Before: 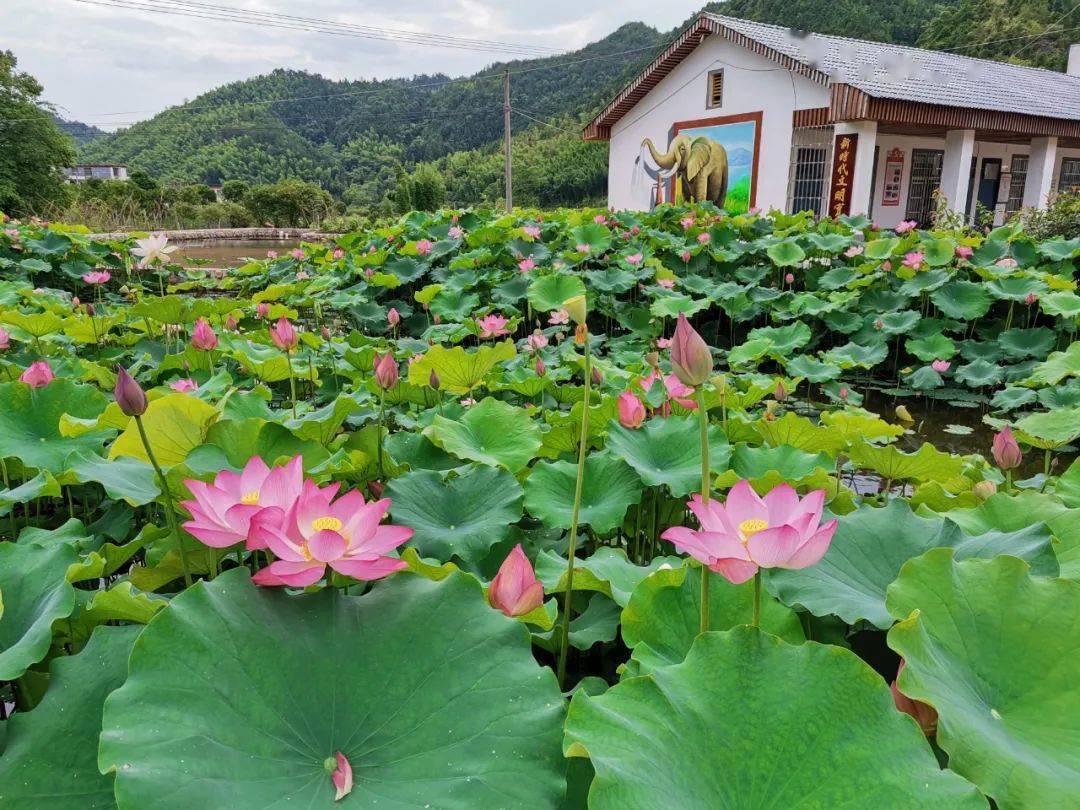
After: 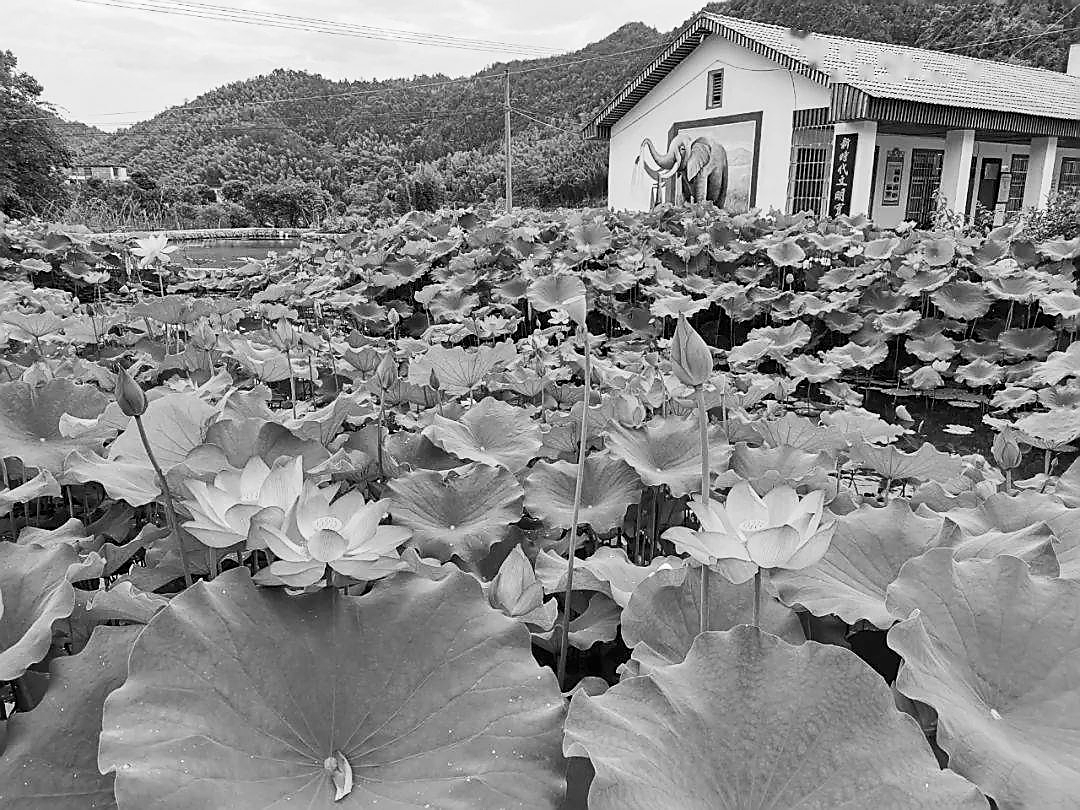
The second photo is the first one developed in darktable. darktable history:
color calibration: output gray [0.267, 0.423, 0.261, 0], illuminant as shot in camera, x 0.358, y 0.373, temperature 4628.91 K
sharpen: radius 1.367, amount 1.25, threshold 0.762
contrast brightness saturation: contrast 0.197, brightness 0.165, saturation 0.222
